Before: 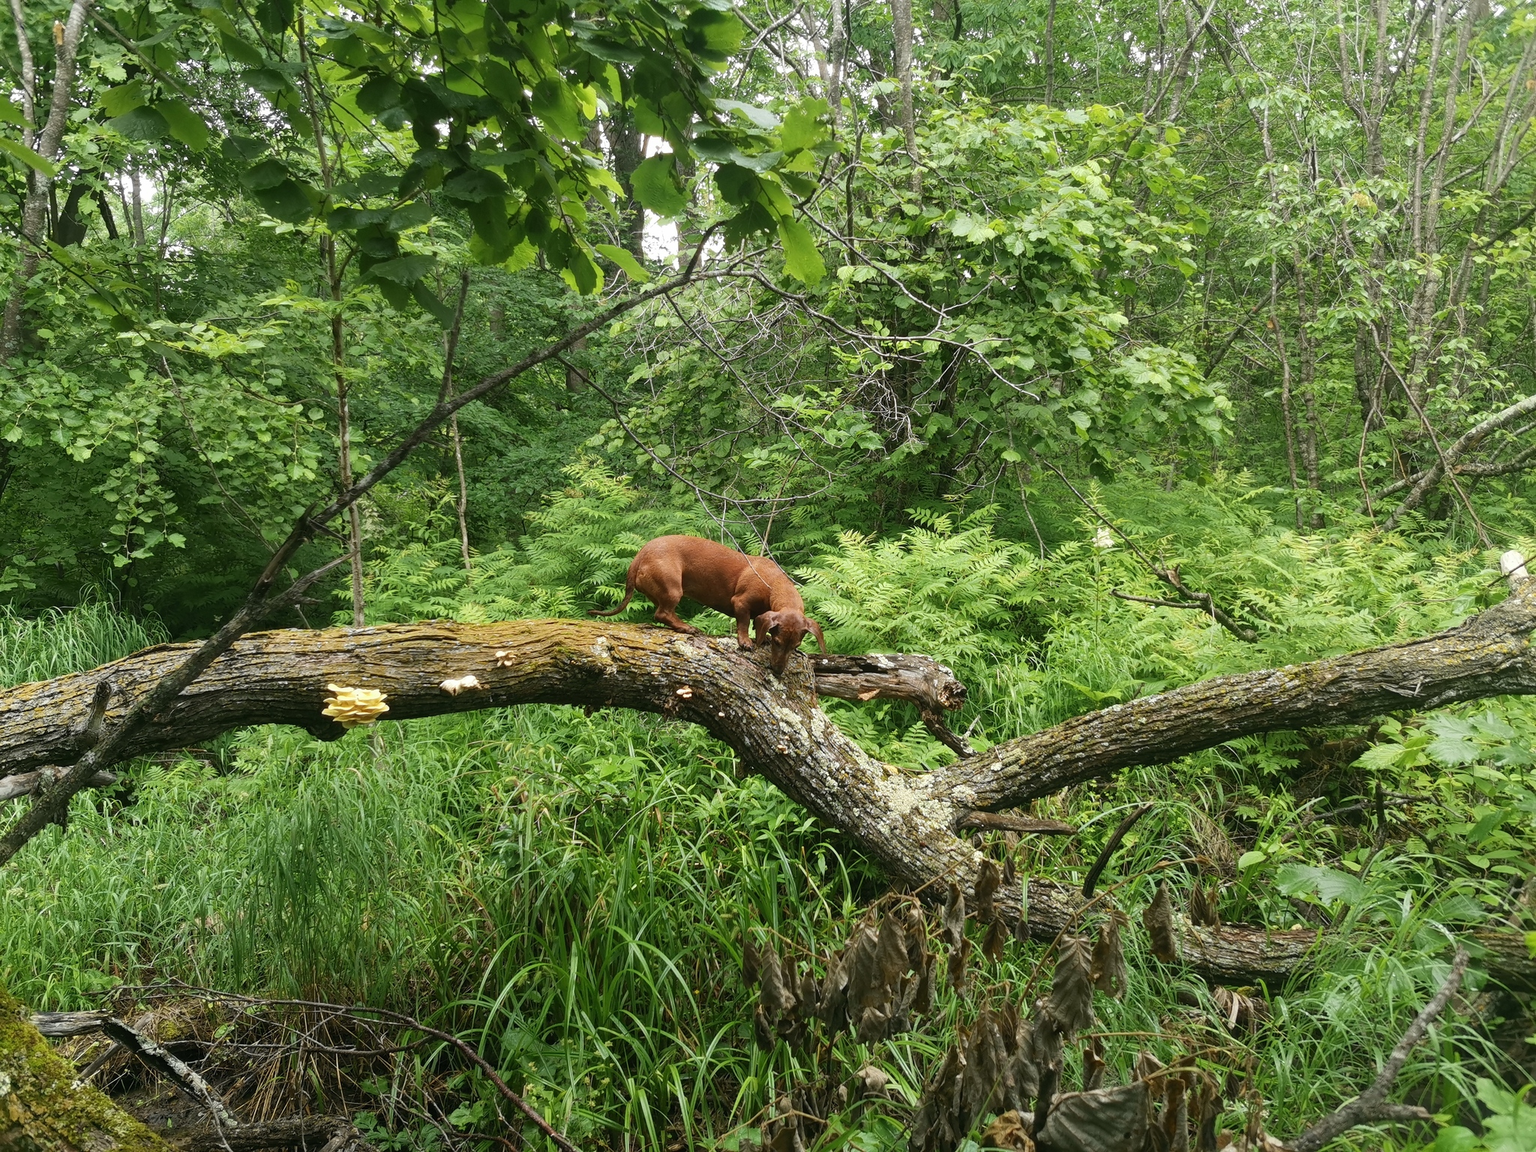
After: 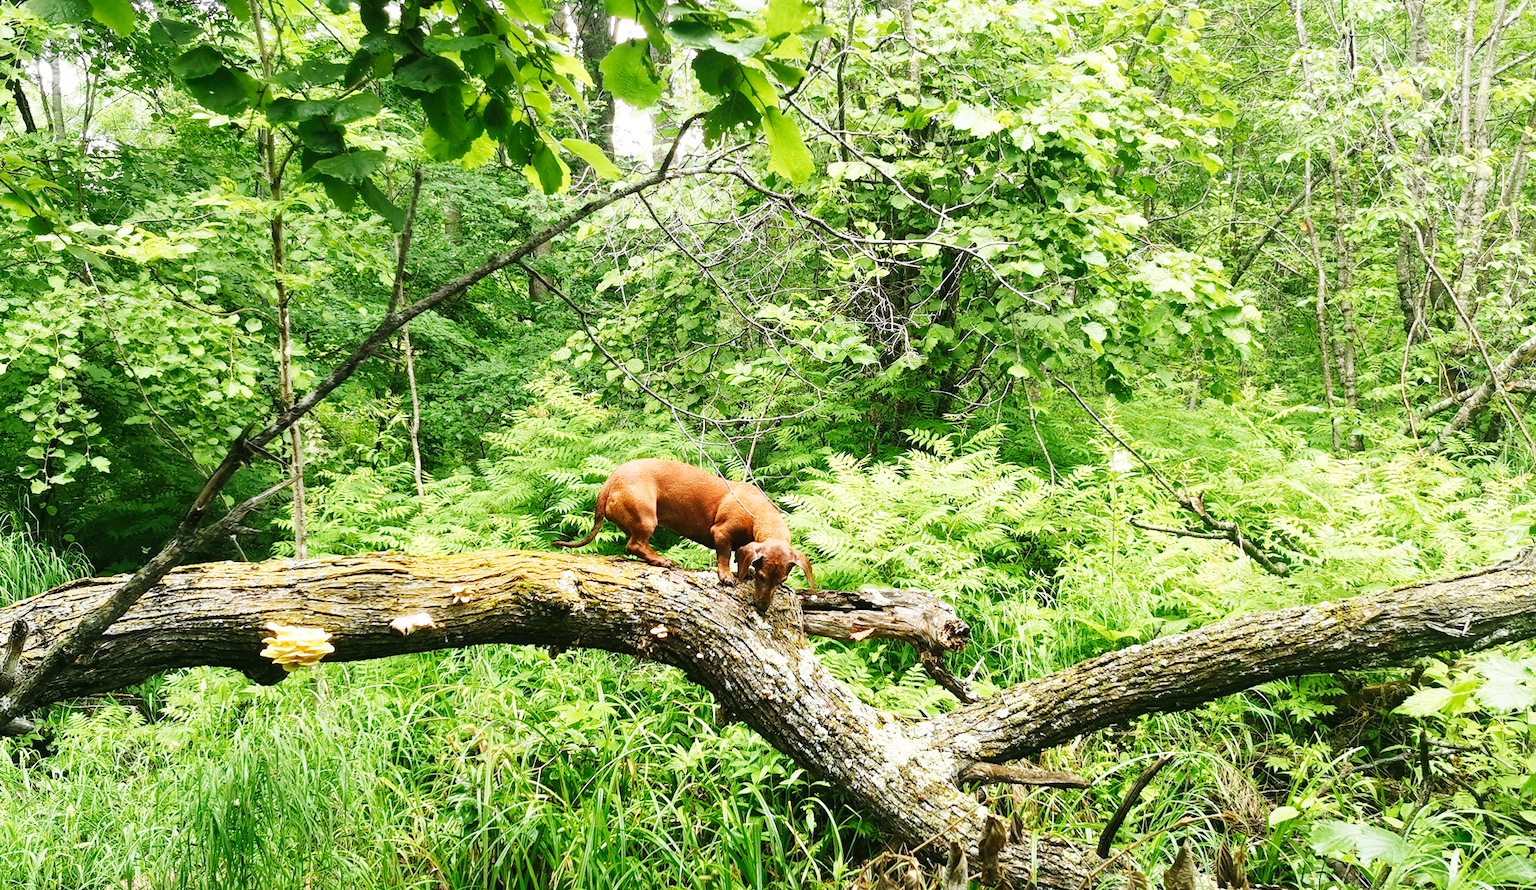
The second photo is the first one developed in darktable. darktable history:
crop: left 5.596%, top 10.314%, right 3.534%, bottom 19.395%
base curve: curves: ch0 [(0, 0.003) (0.001, 0.002) (0.006, 0.004) (0.02, 0.022) (0.048, 0.086) (0.094, 0.234) (0.162, 0.431) (0.258, 0.629) (0.385, 0.8) (0.548, 0.918) (0.751, 0.988) (1, 1)], preserve colors none
